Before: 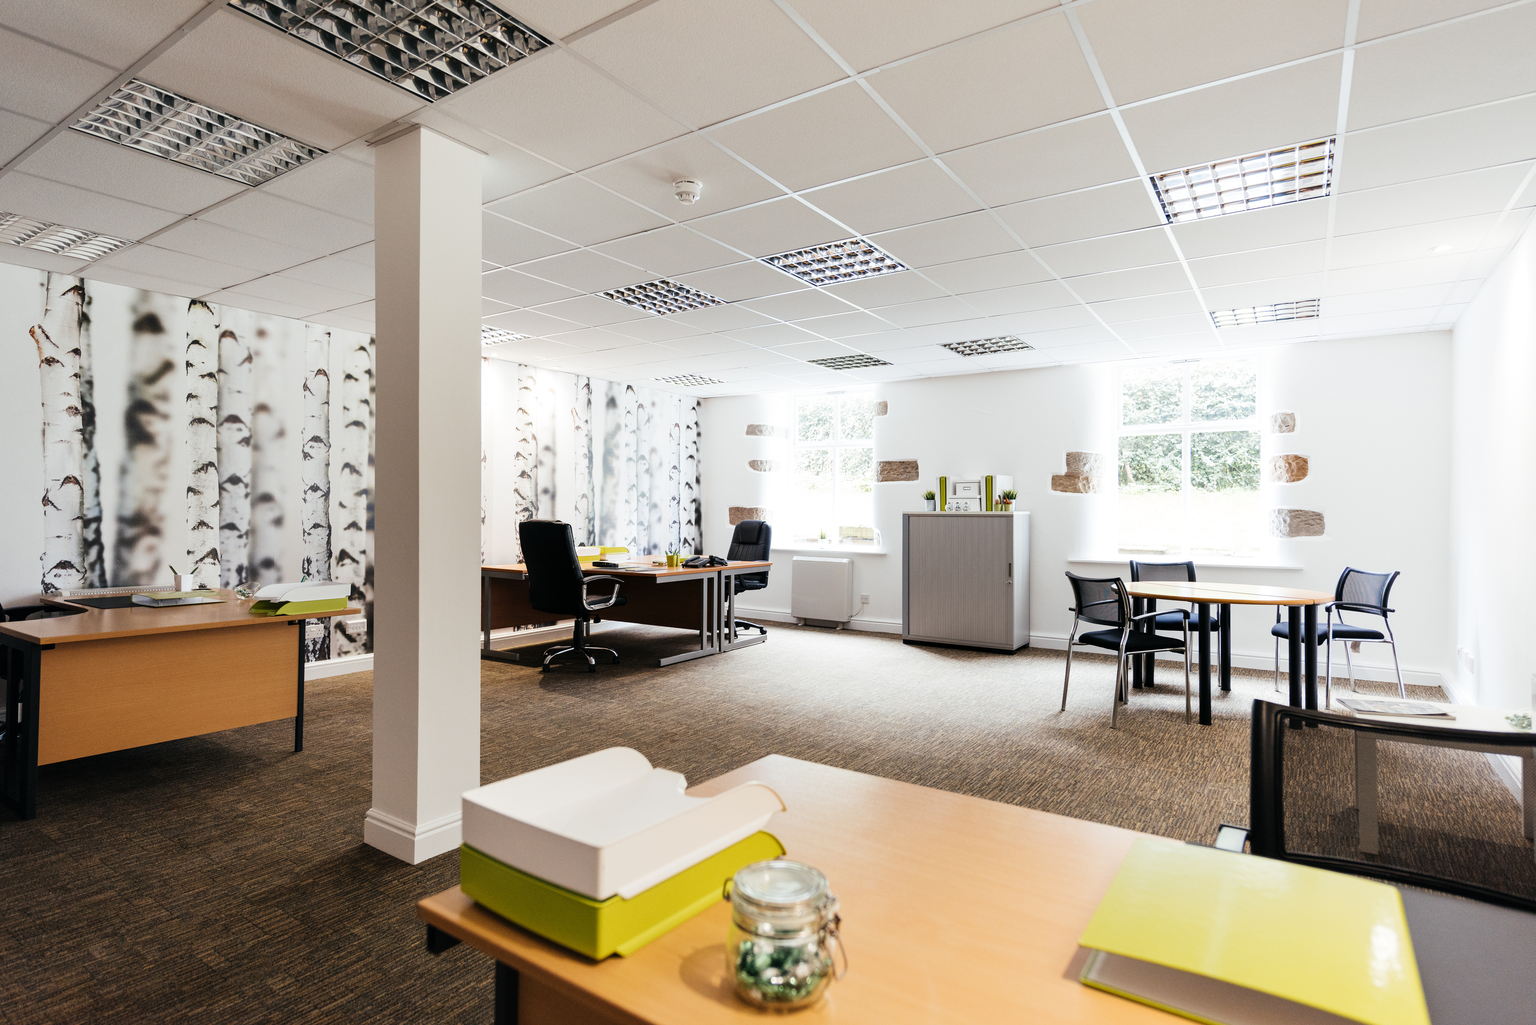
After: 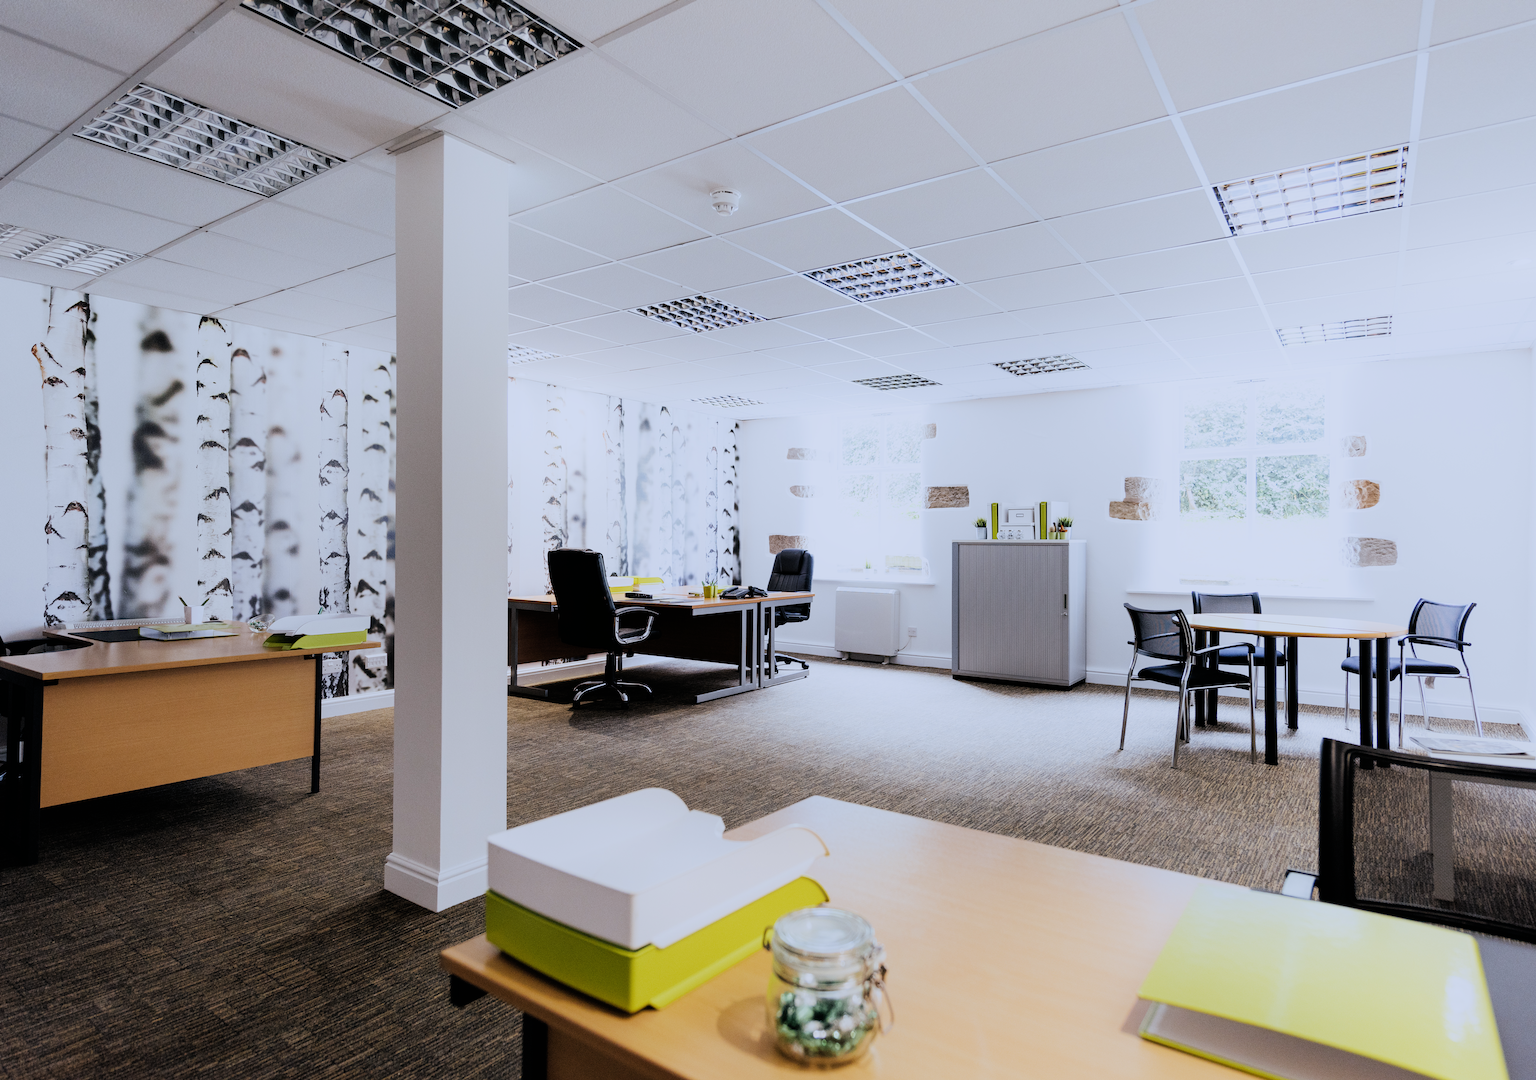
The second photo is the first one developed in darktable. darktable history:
white balance: red 0.948, green 1.02, blue 1.176
crop and rotate: right 5.167%
filmic rgb: black relative exposure -7.65 EV, white relative exposure 4.56 EV, hardness 3.61
shadows and highlights: shadows 0, highlights 40
